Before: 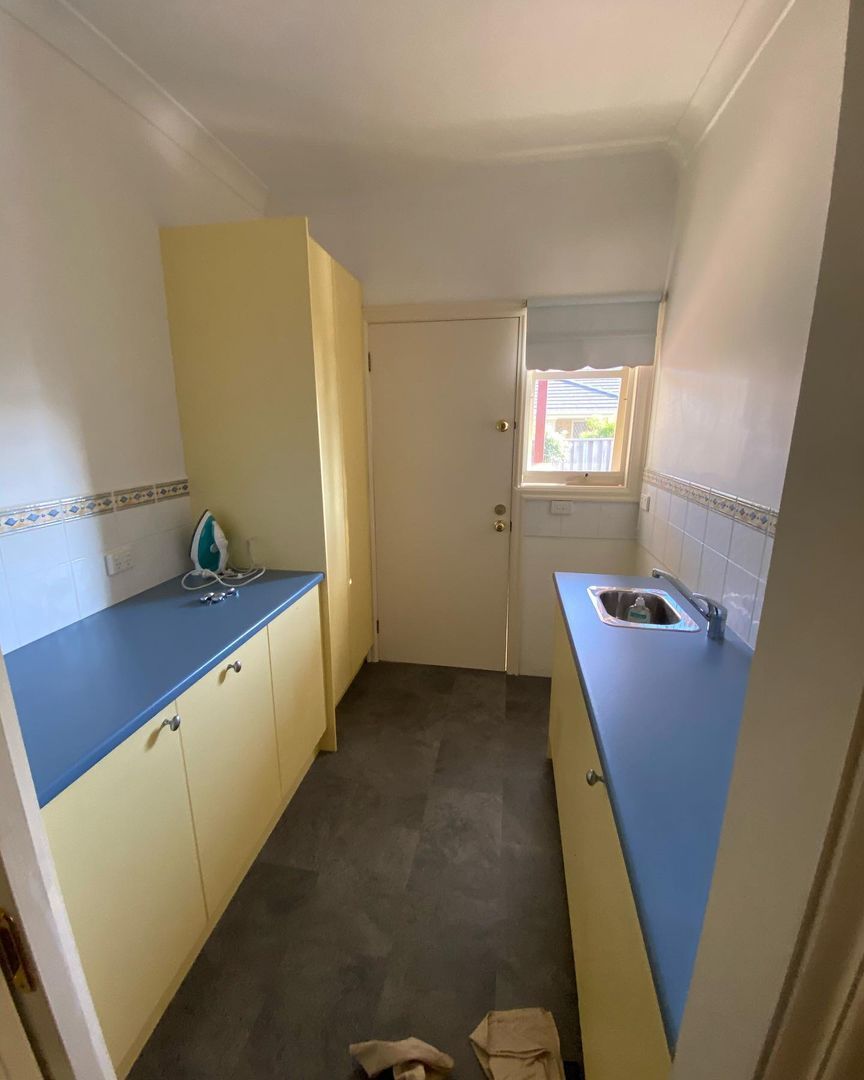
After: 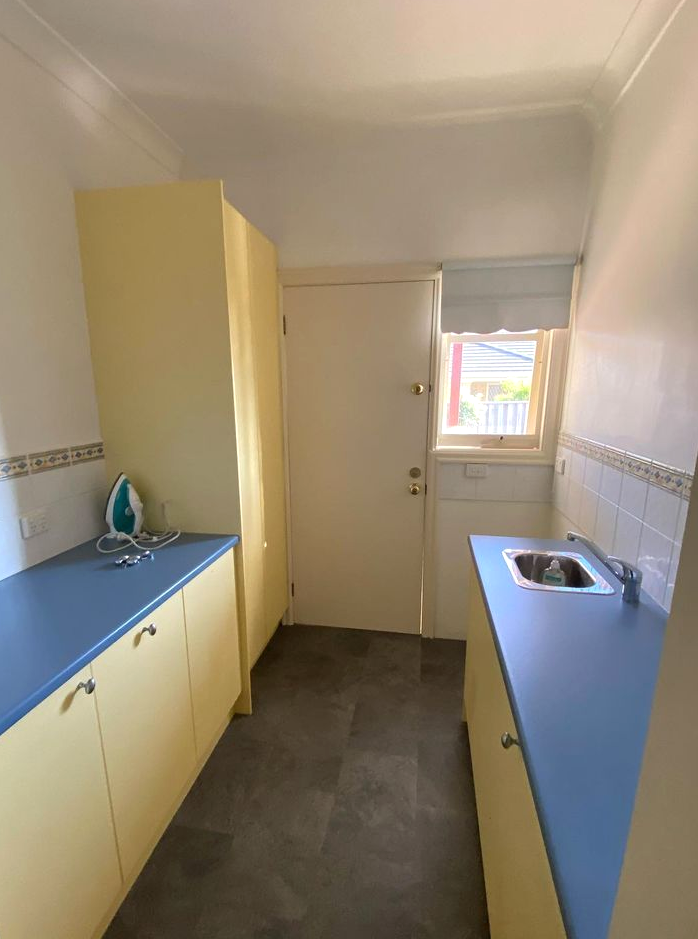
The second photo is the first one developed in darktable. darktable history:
crop: left 9.929%, top 3.475%, right 9.188%, bottom 9.529%
exposure: exposure 0.2 EV, compensate highlight preservation false
